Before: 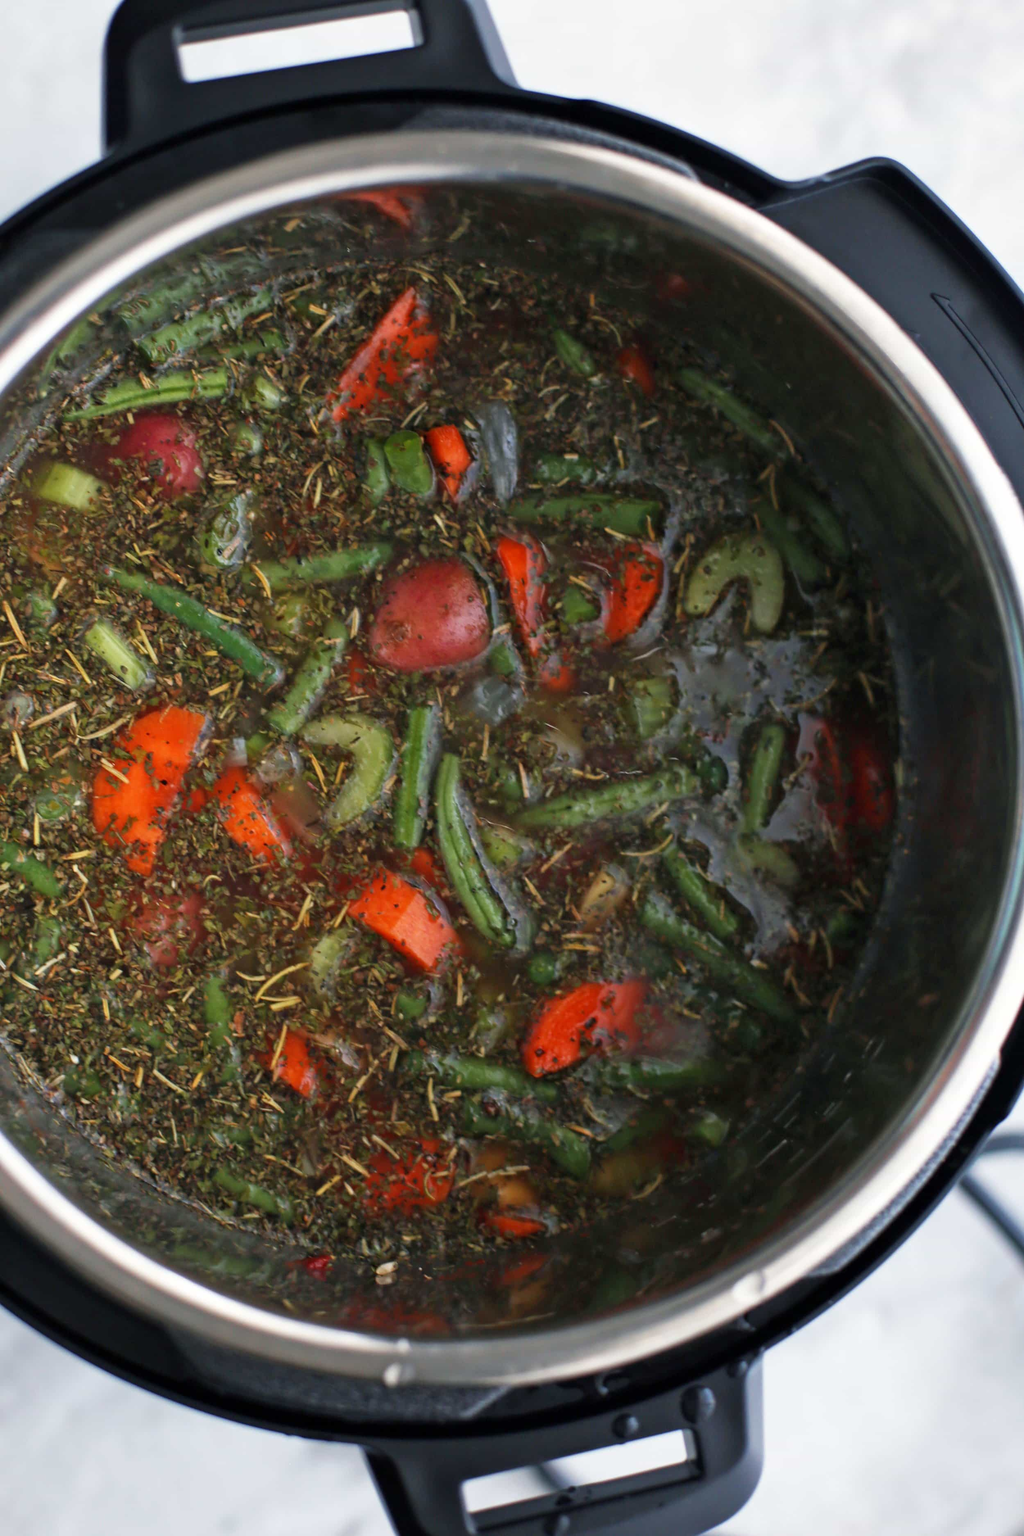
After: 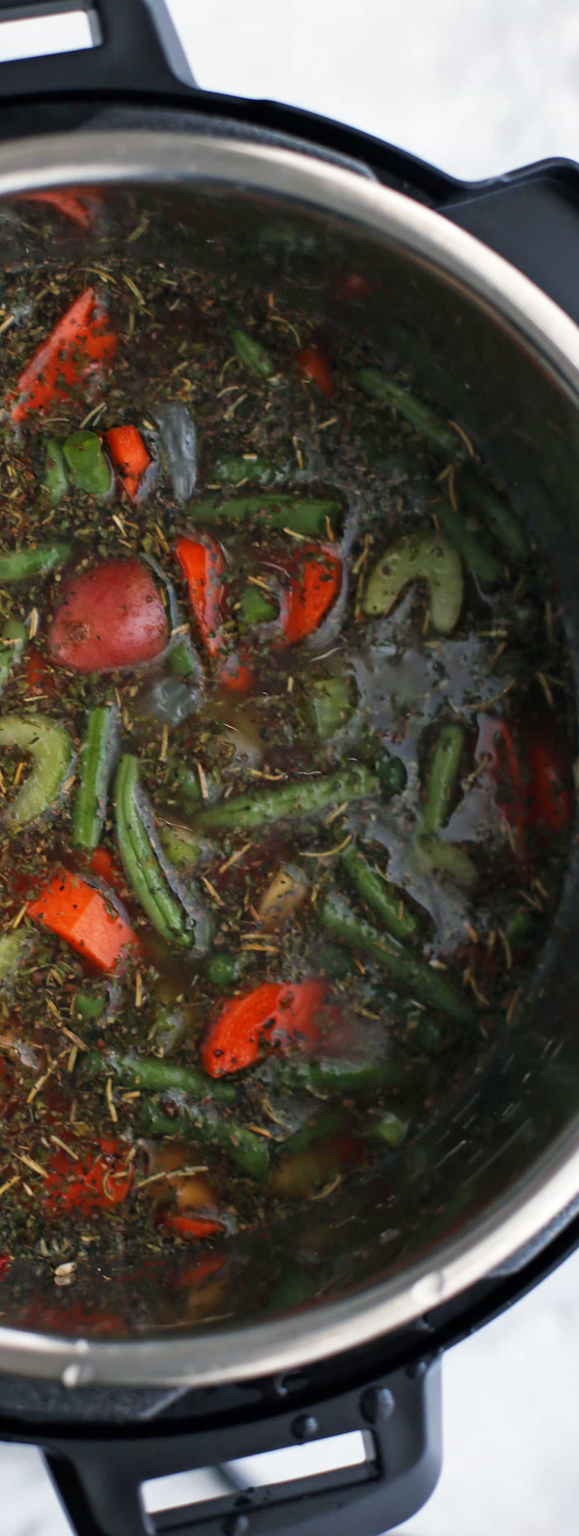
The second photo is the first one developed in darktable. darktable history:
crop: left 31.428%, top 0.021%, right 12.011%
